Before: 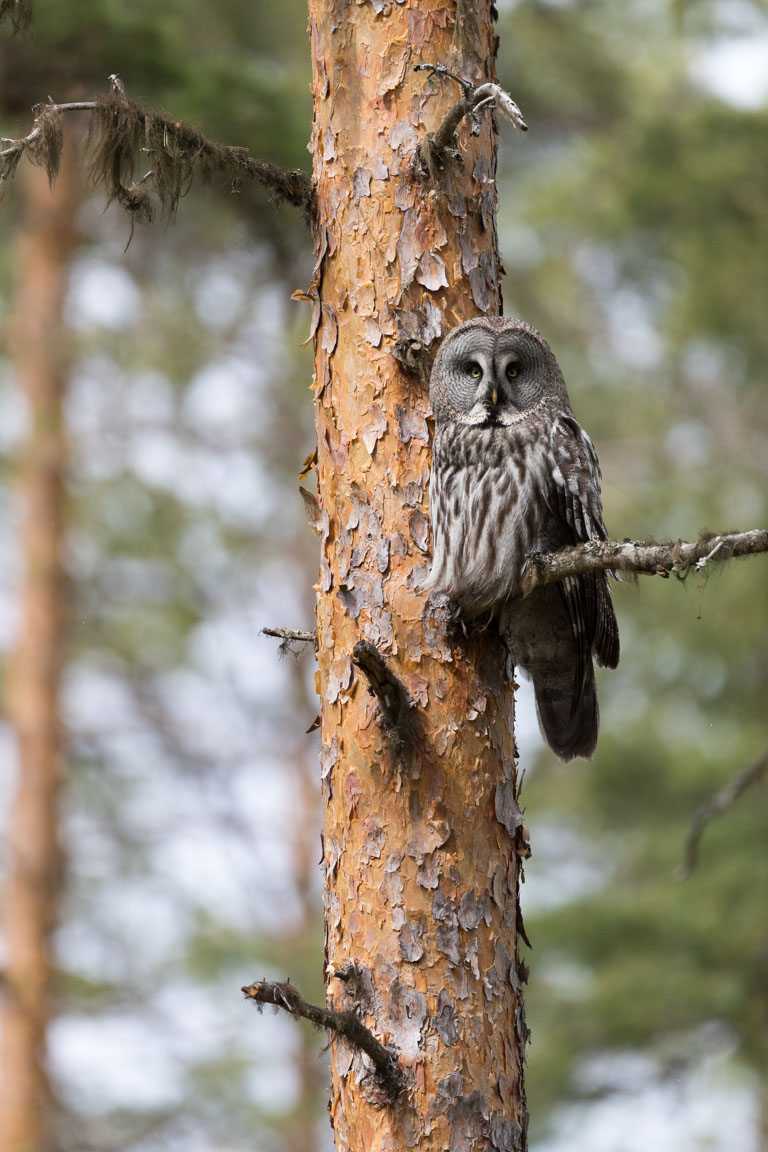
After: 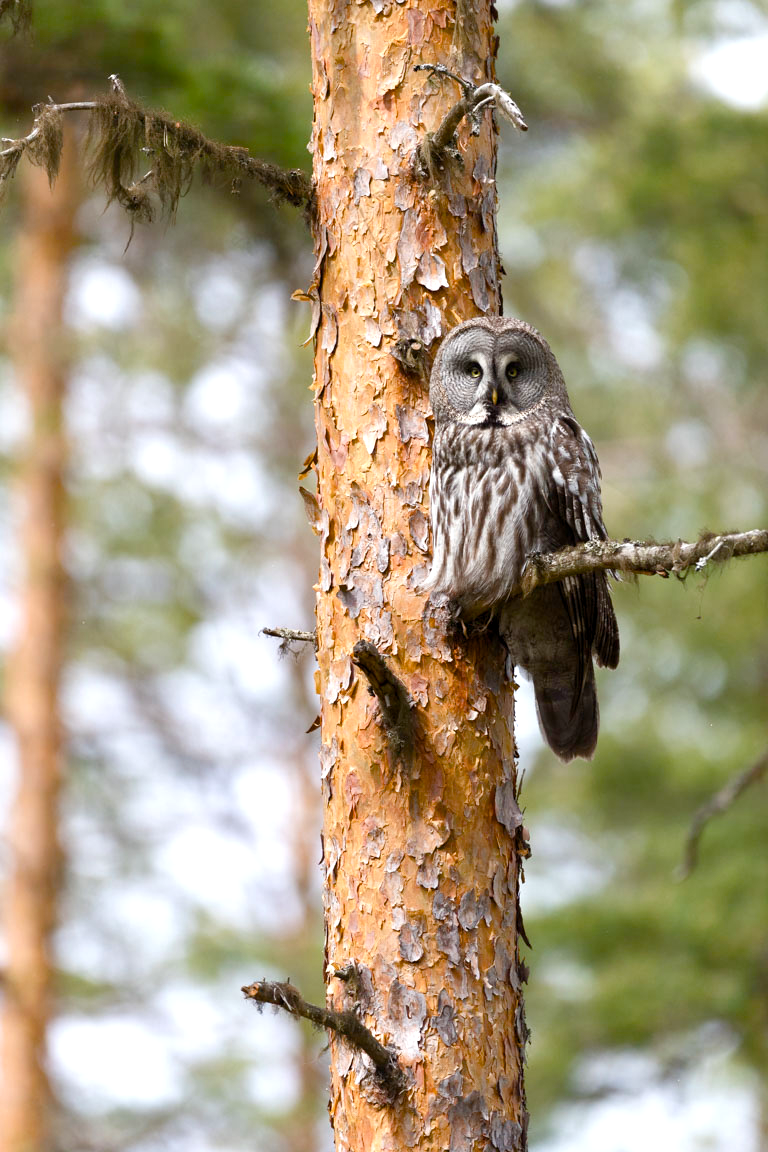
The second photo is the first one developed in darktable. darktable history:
color balance rgb: linear chroma grading › mid-tones 8.023%, perceptual saturation grading › global saturation 45.303%, perceptual saturation grading › highlights -50.057%, perceptual saturation grading › shadows 30.654%
exposure: black level correction 0.001, exposure 0.499 EV, compensate exposure bias true, compensate highlight preservation false
